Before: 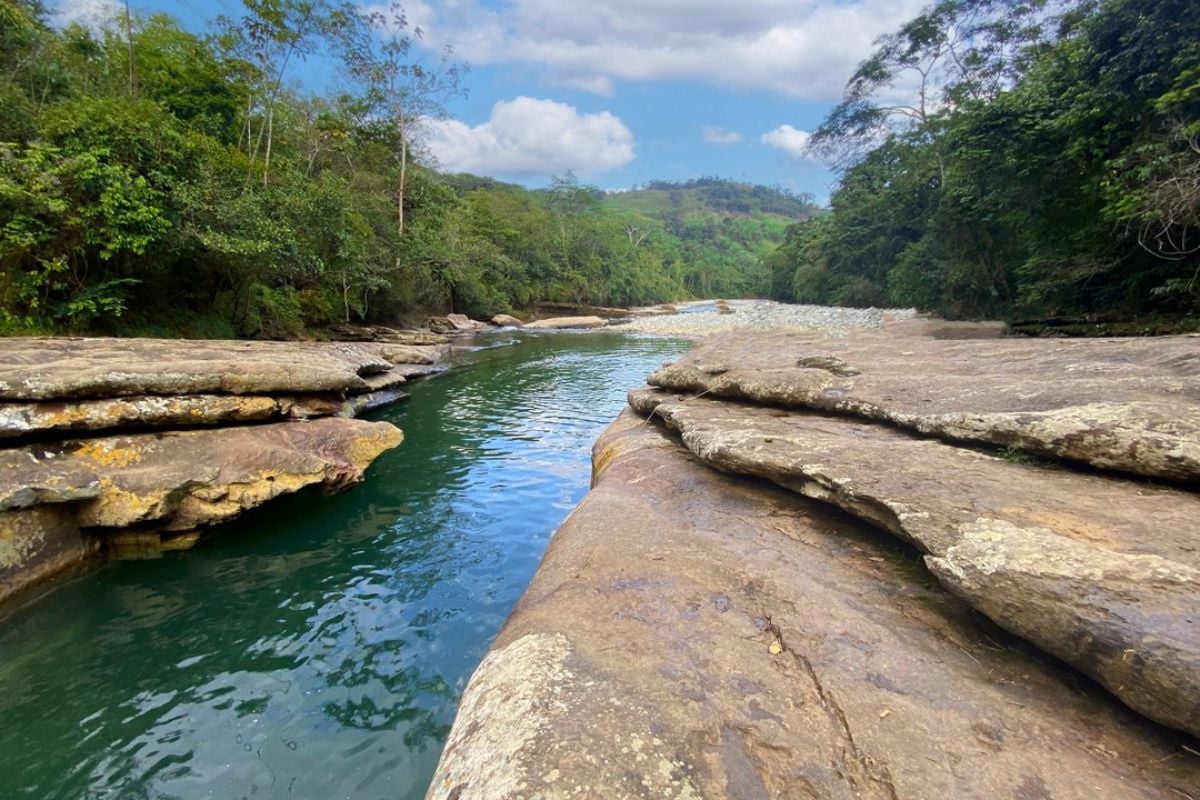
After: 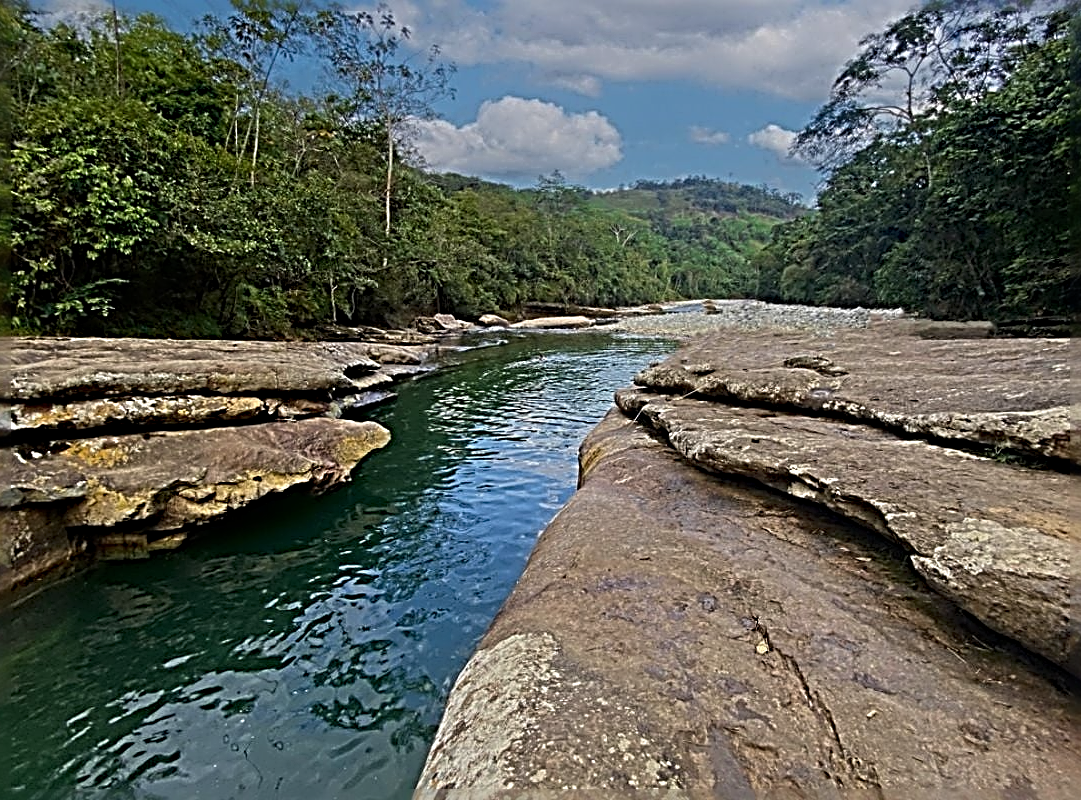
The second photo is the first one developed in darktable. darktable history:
sharpen: radius 4.001, amount 2
exposure: black level correction 0, exposure -0.766 EV, compensate highlight preservation false
crop and rotate: left 1.088%, right 8.807%
tone equalizer: on, module defaults
